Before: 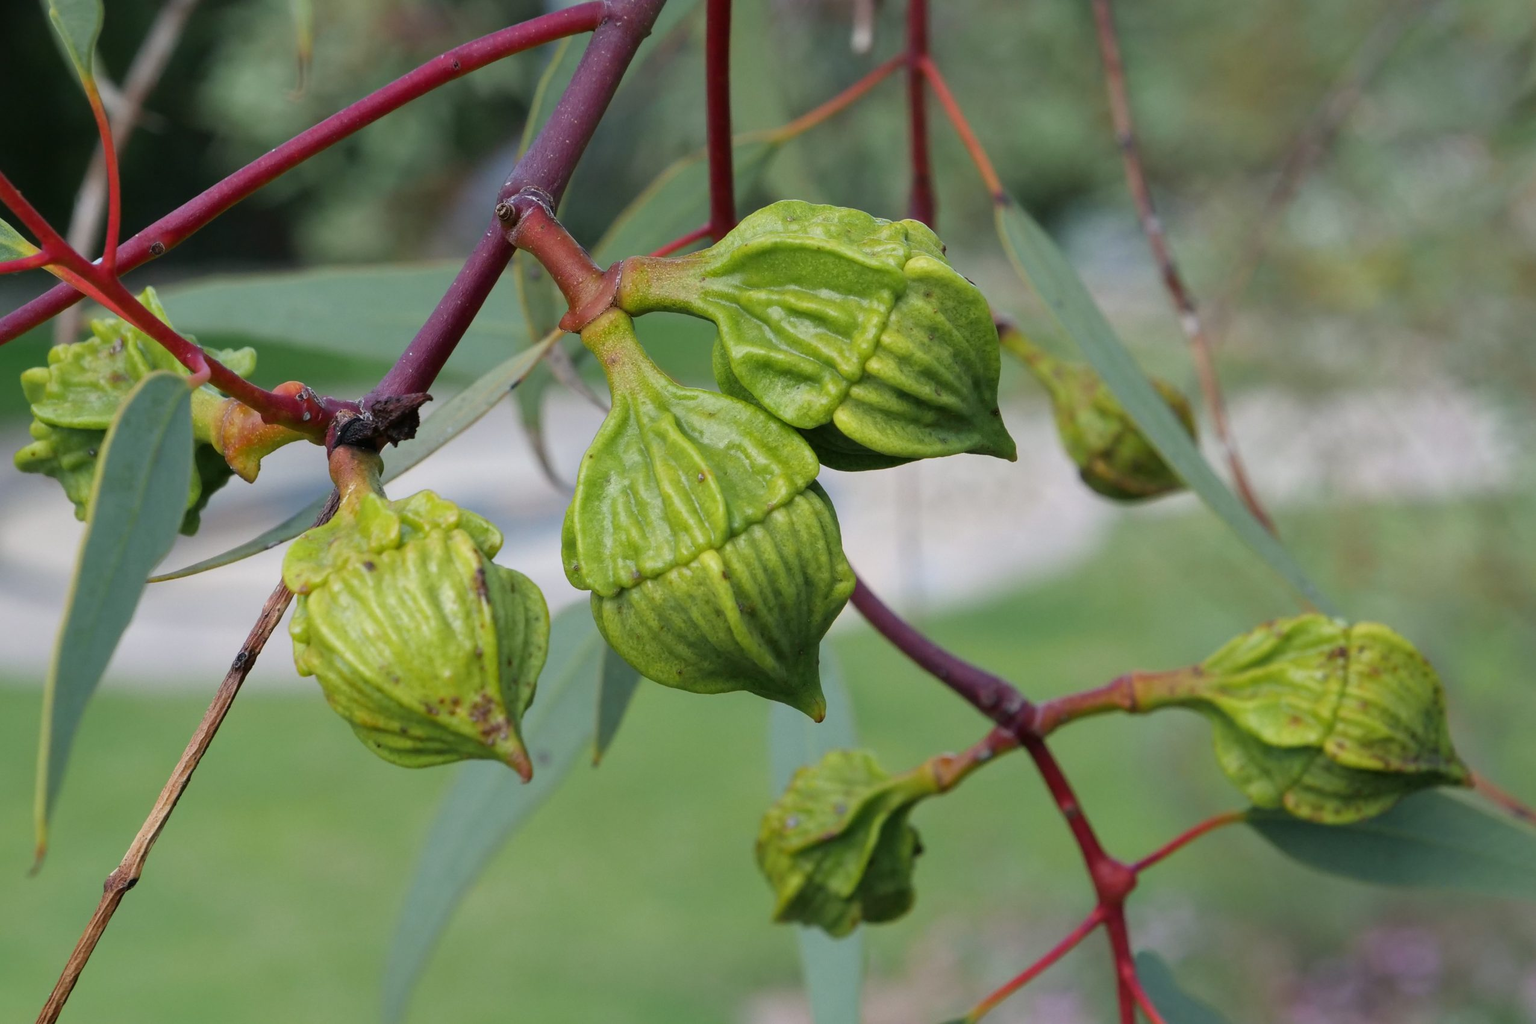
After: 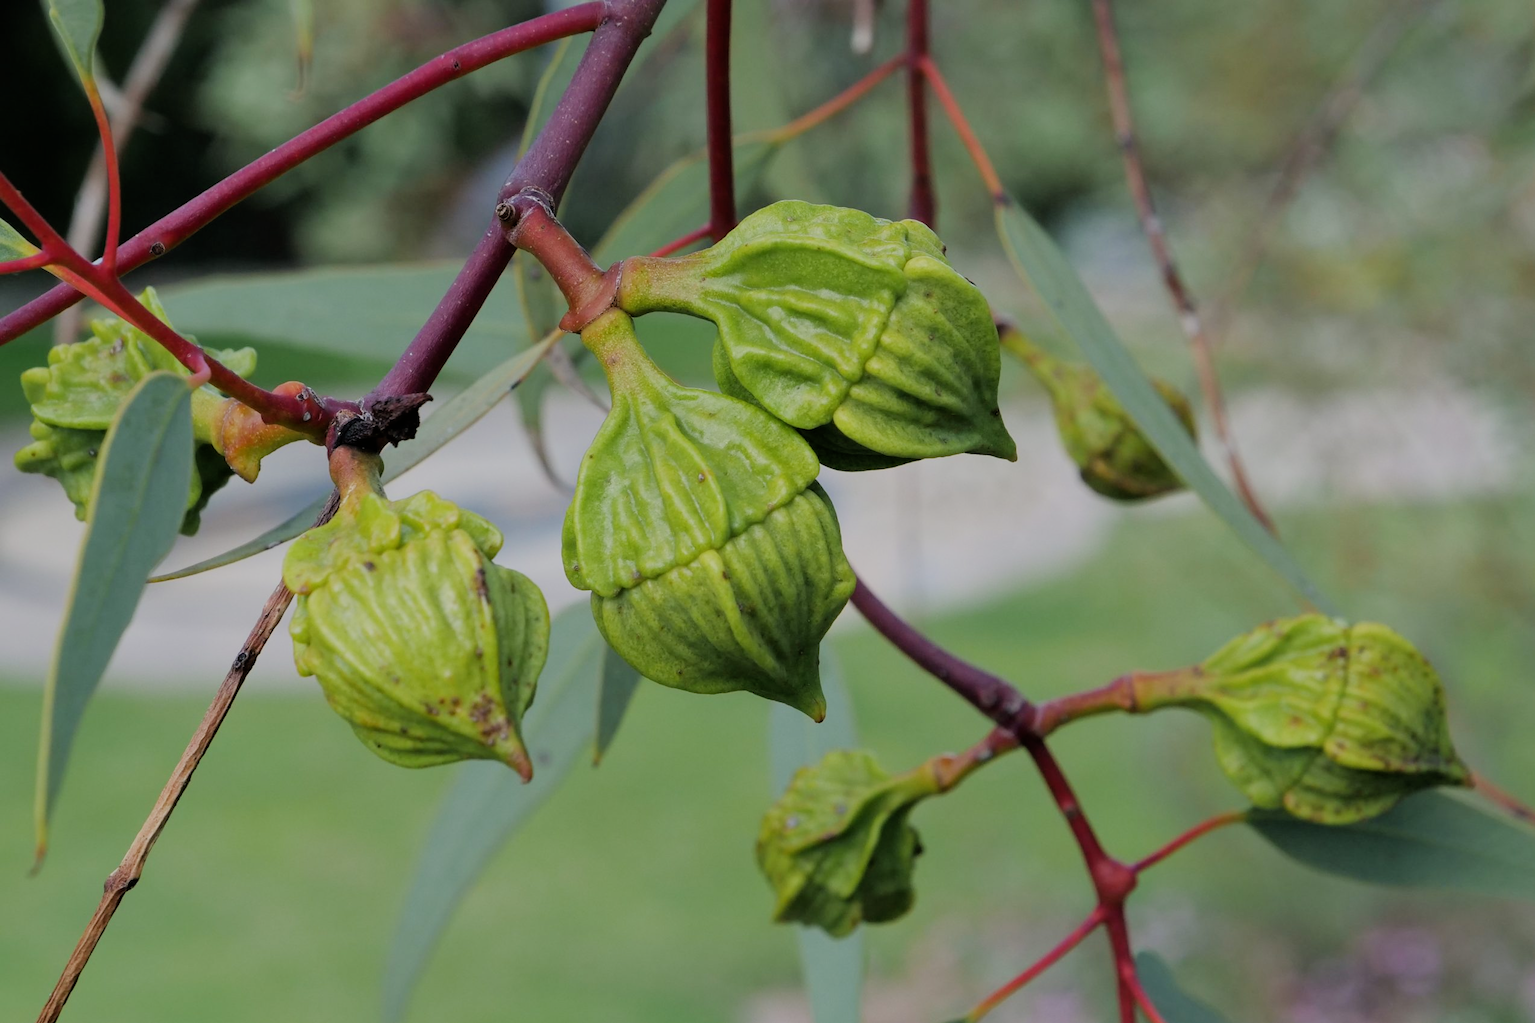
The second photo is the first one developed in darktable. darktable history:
filmic rgb: black relative exposure -7.48 EV, white relative exposure 4.89 EV, hardness 3.39
